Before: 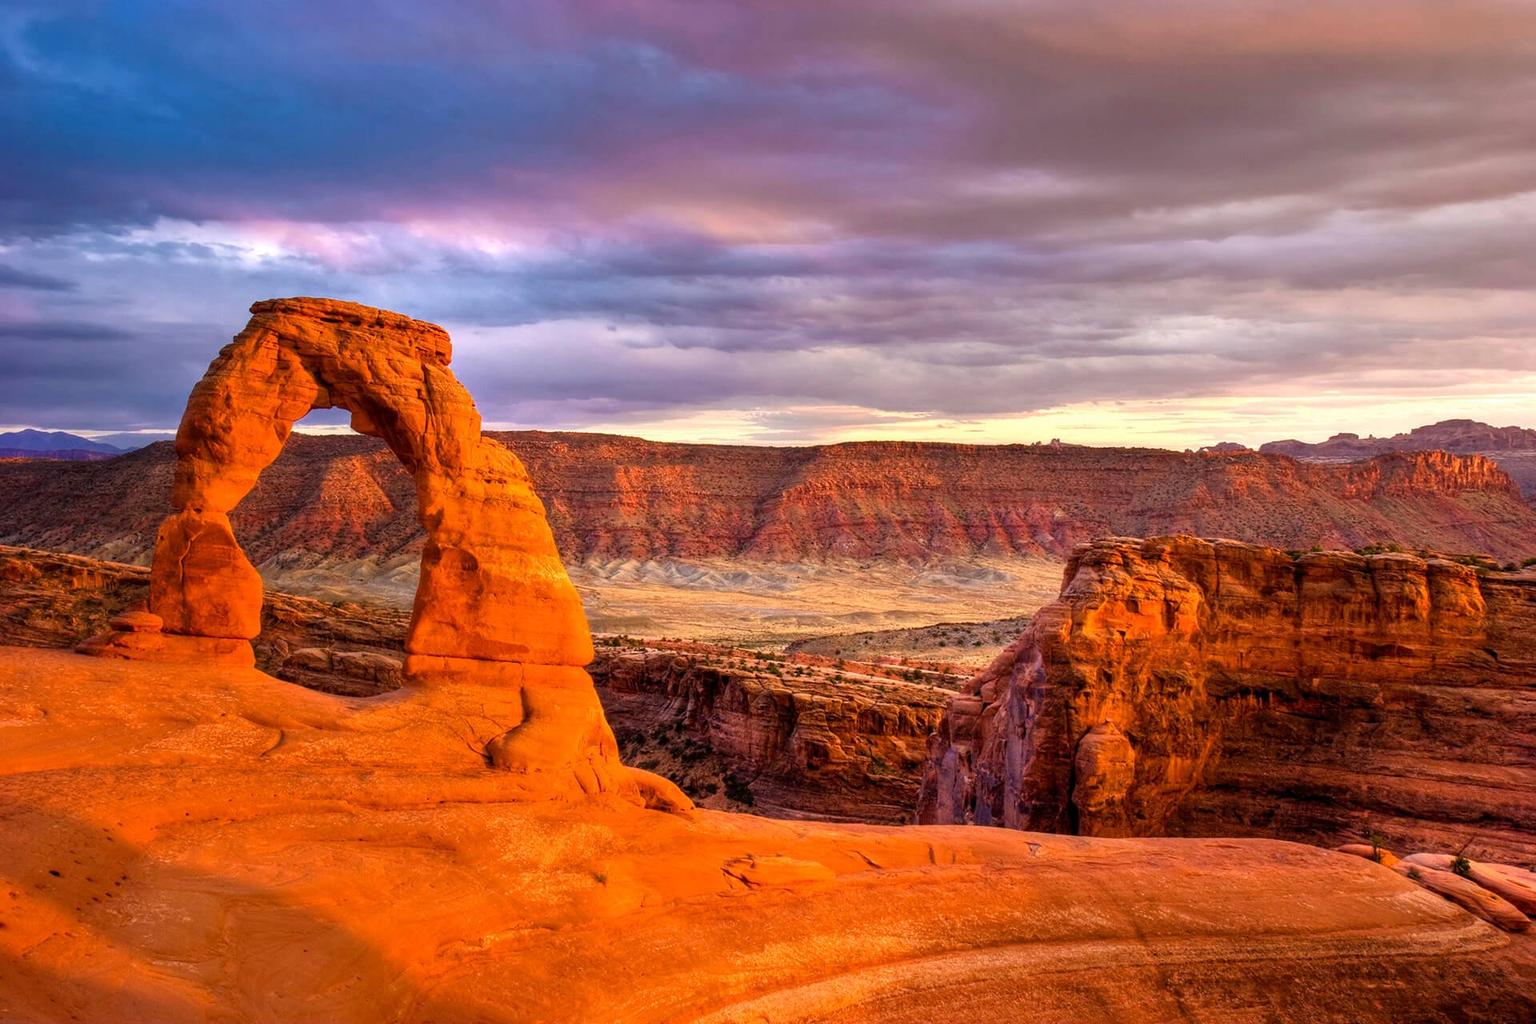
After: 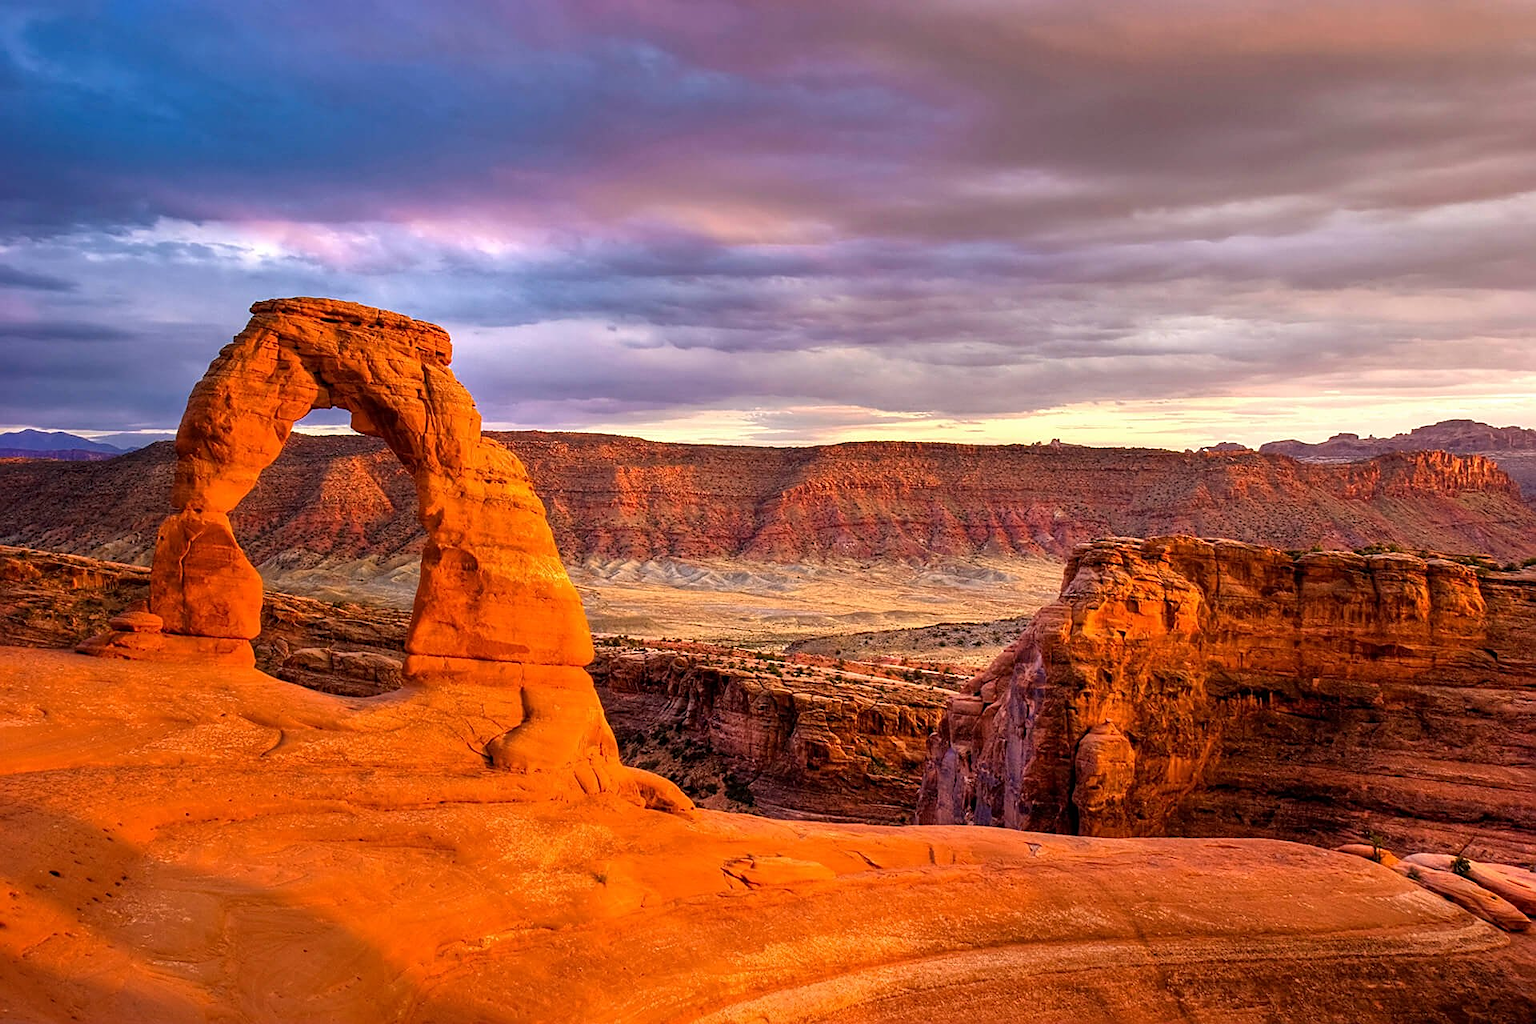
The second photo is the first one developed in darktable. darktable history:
sharpen: amount 0.576
